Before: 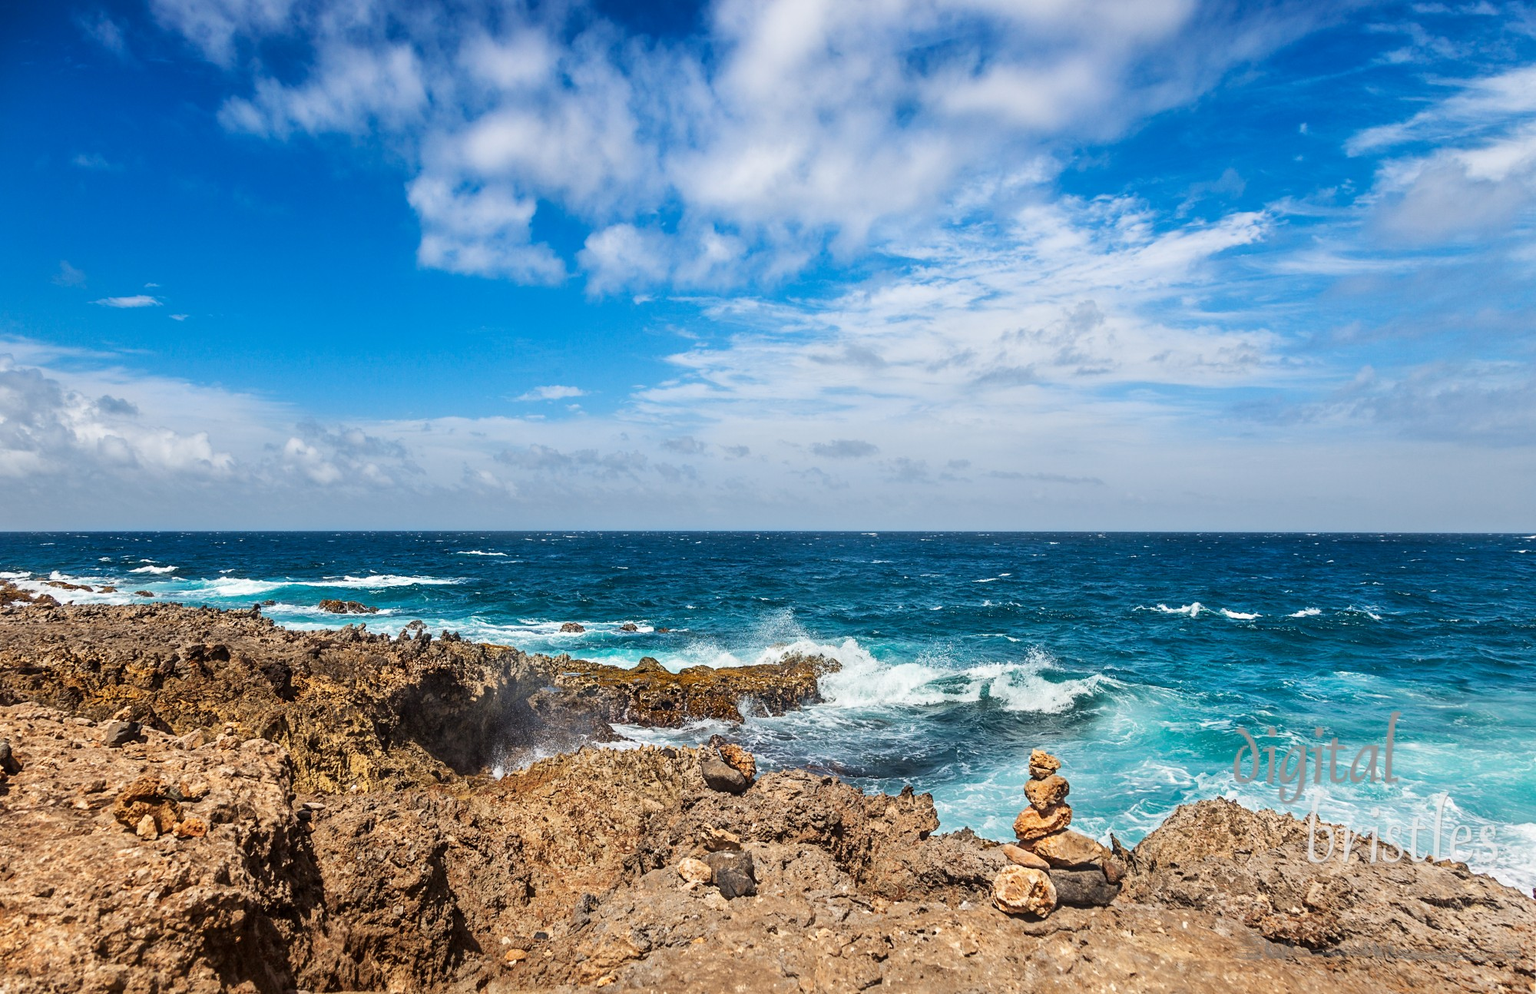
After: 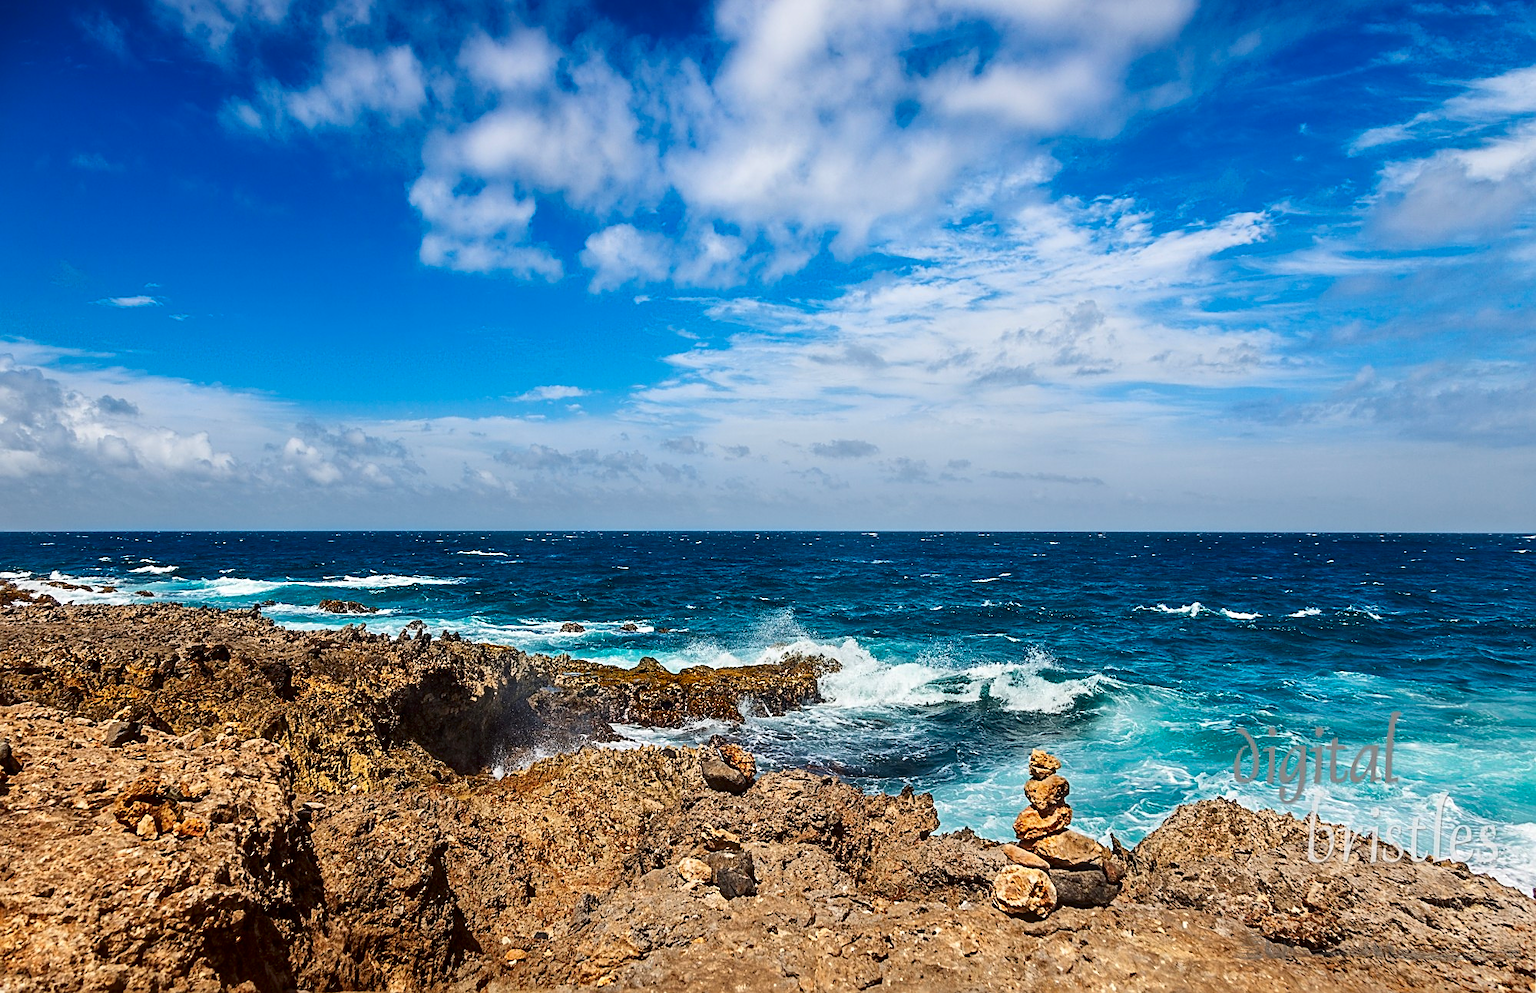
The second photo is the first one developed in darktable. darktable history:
sharpen: on, module defaults
contrast brightness saturation: contrast 0.12, brightness -0.12, saturation 0.2
